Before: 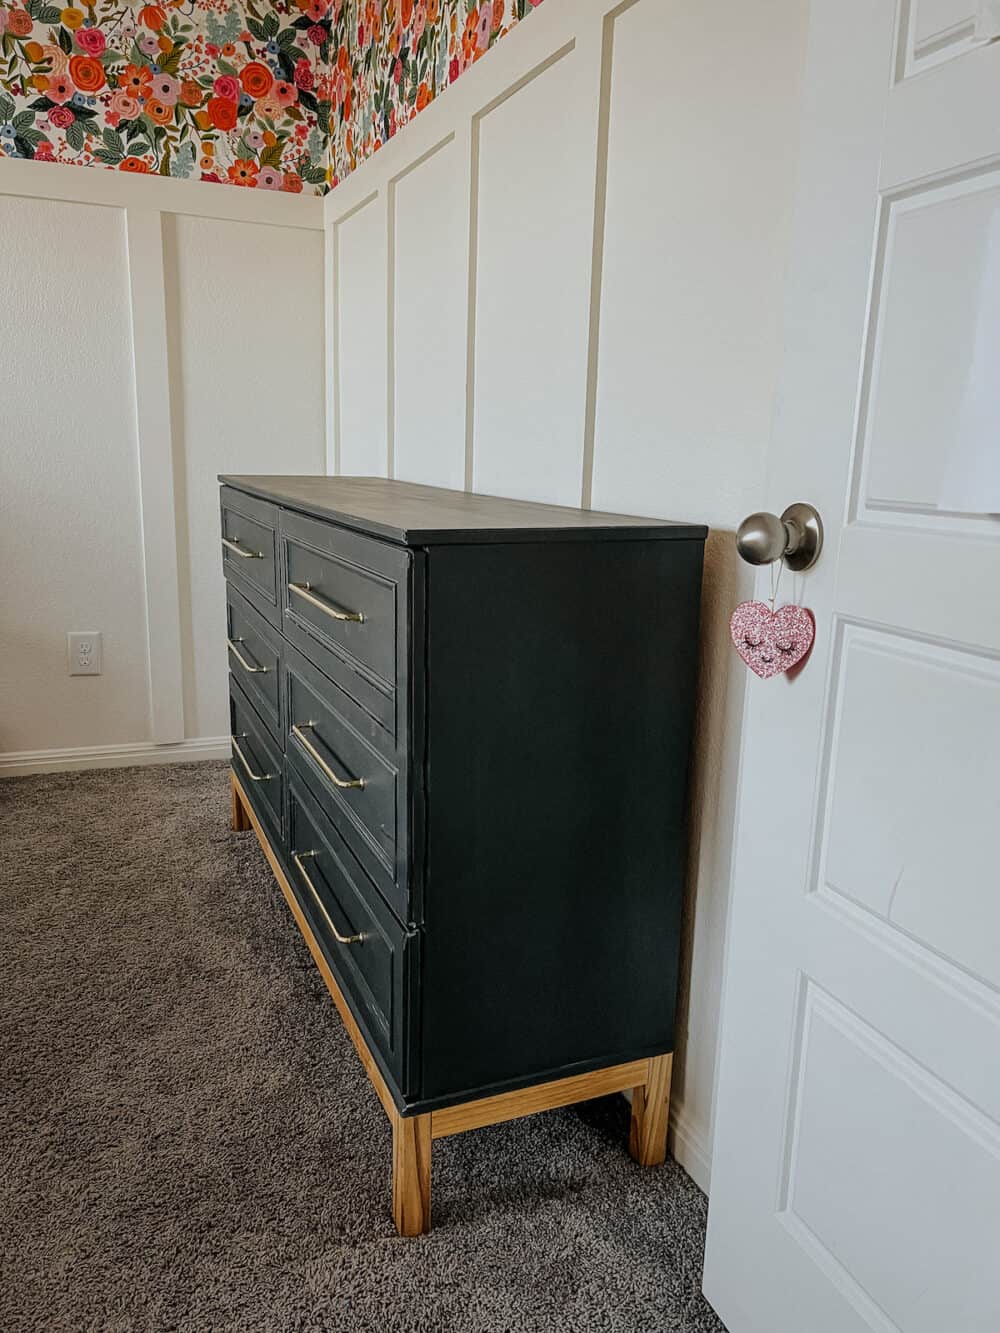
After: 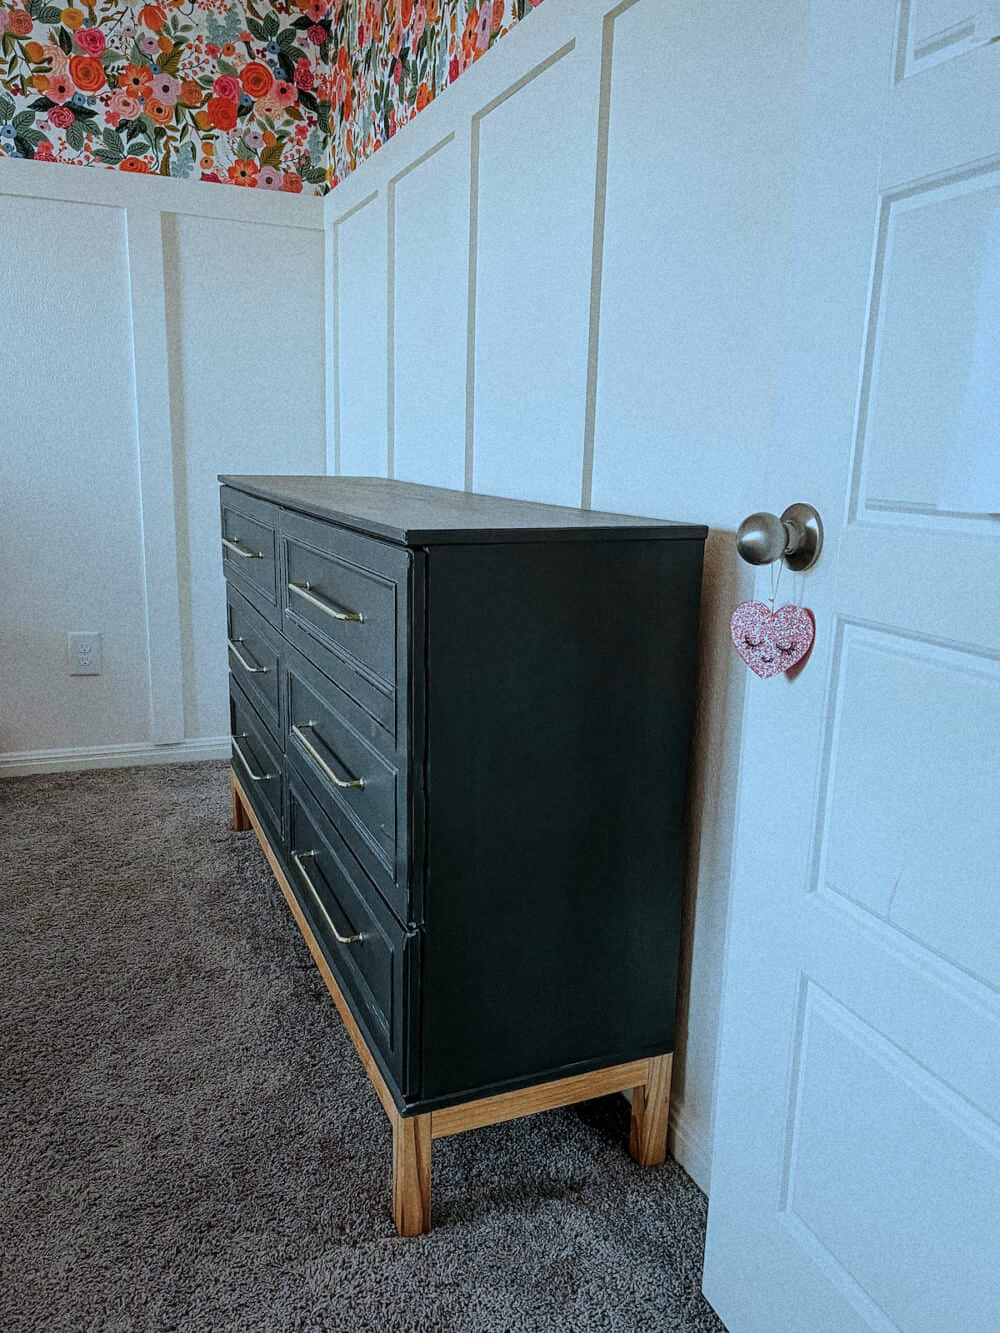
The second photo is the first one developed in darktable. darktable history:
color correction: highlights a* -9.35, highlights b* -23.15
grain: coarseness 22.88 ISO
